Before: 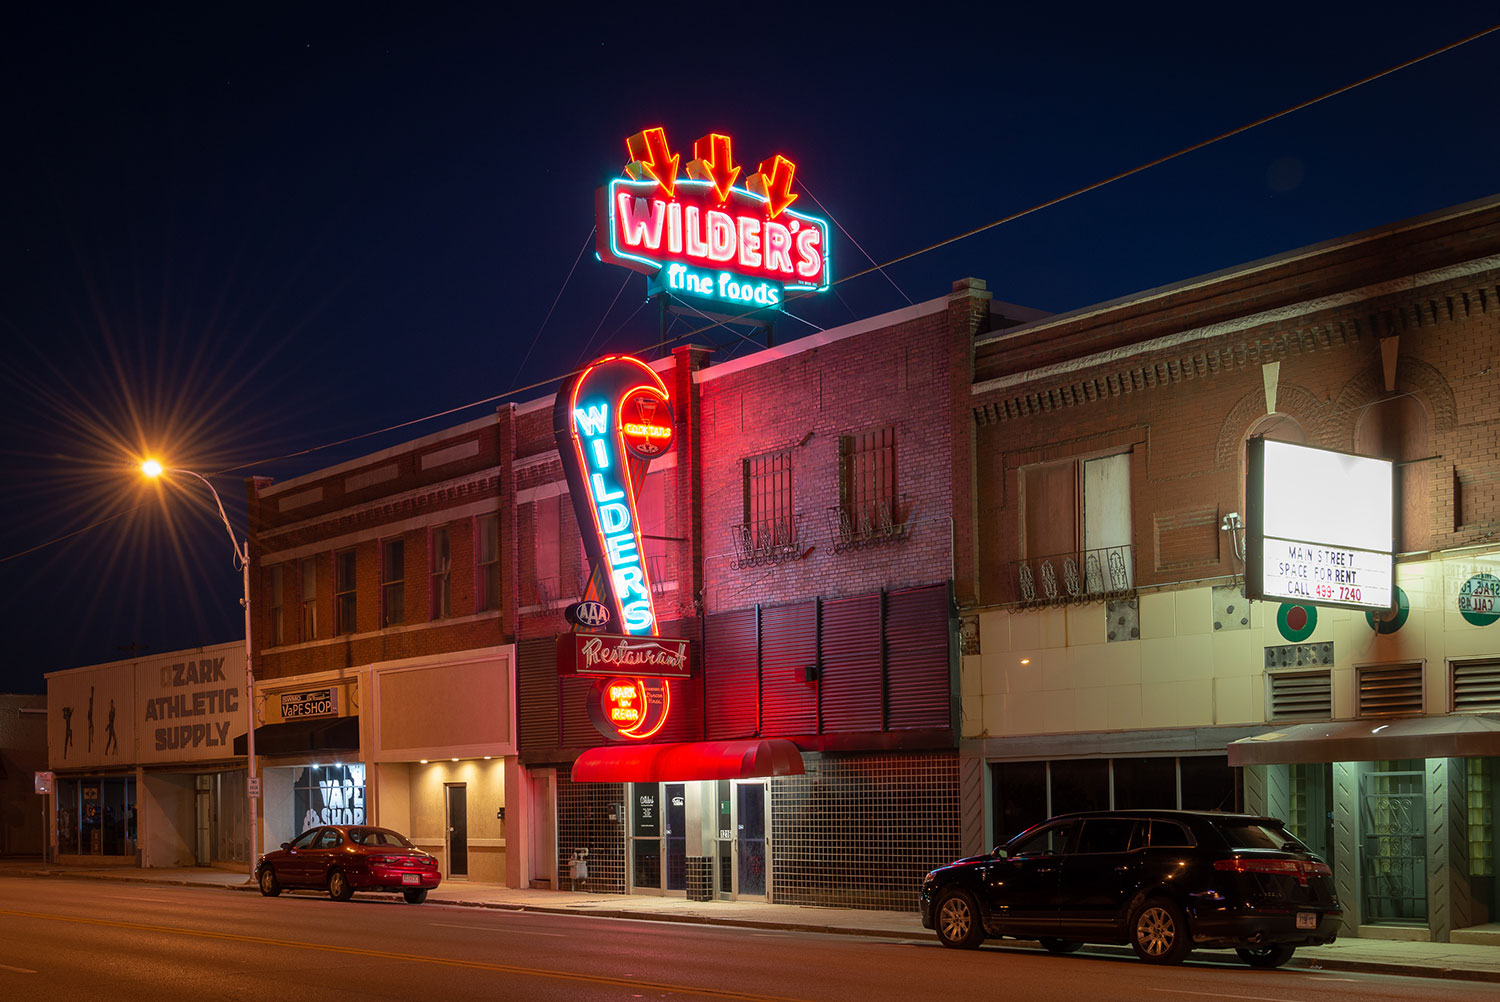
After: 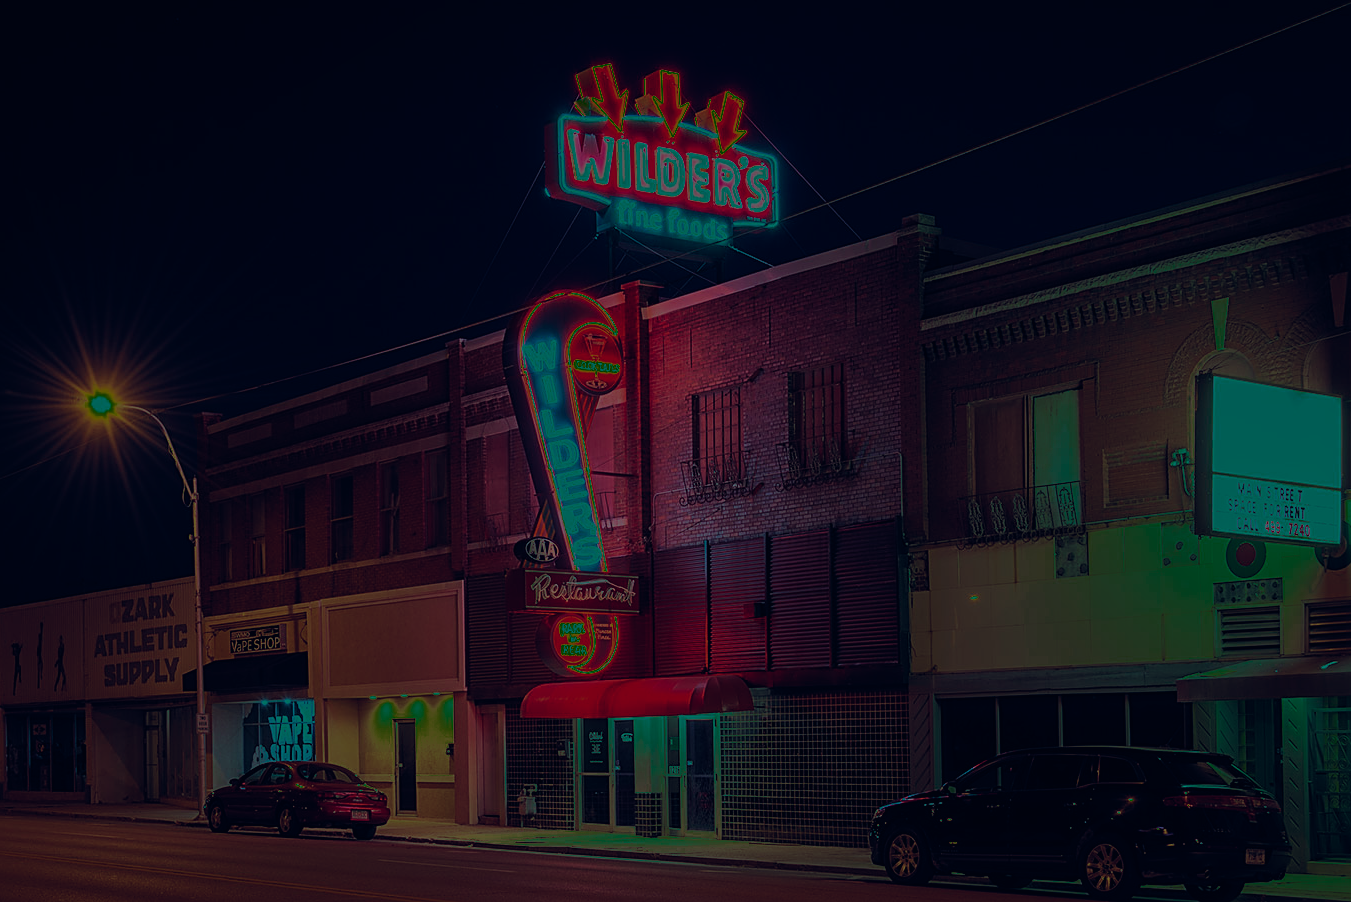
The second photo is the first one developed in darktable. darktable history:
velvia: on, module defaults
crop: left 3.429%, top 6.472%, right 6.478%, bottom 3.271%
exposure: exposure -1.381 EV, compensate exposure bias true, compensate highlight preservation false
color balance rgb: power › luminance -14.888%, highlights gain › luminance 20.162%, highlights gain › chroma 13.043%, highlights gain › hue 175.04°, global offset › luminance 0.392%, global offset › chroma 0.214%, global offset › hue 255.67°, perceptual saturation grading › global saturation 25.201%
tone equalizer: -7 EV 0.117 EV
base curve: curves: ch0 [(0, 0) (0.826, 0.587) (1, 1)]
color zones: curves: ch0 [(0.25, 0.5) (0.347, 0.092) (0.75, 0.5)]; ch1 [(0.25, 0.5) (0.33, 0.51) (0.75, 0.5)]
sharpen: on, module defaults
